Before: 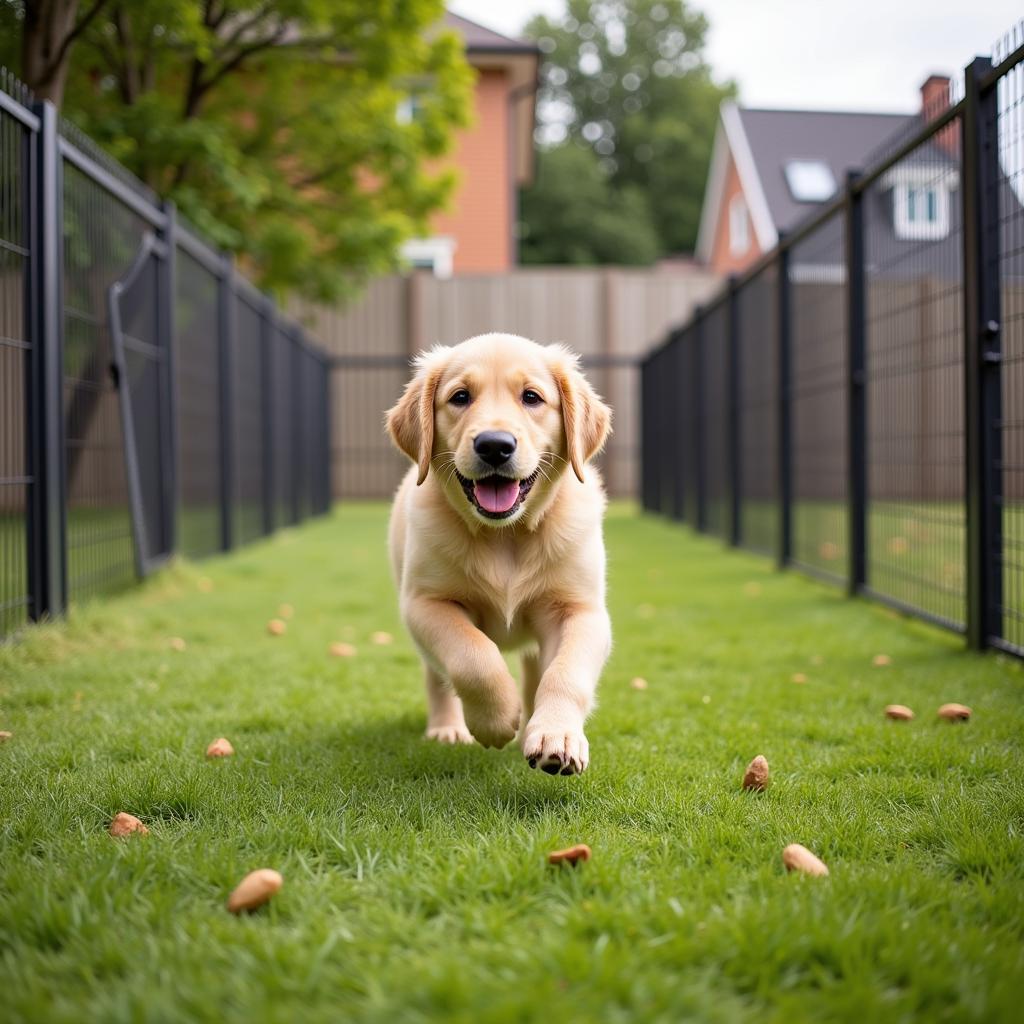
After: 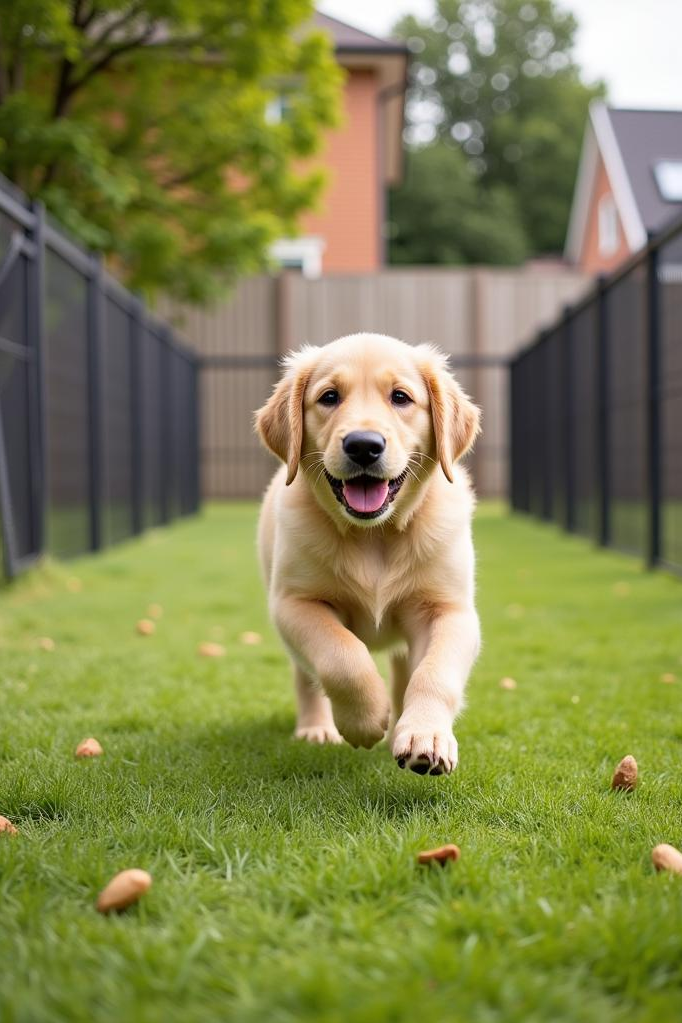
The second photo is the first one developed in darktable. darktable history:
crop and rotate: left 12.812%, right 20.528%
